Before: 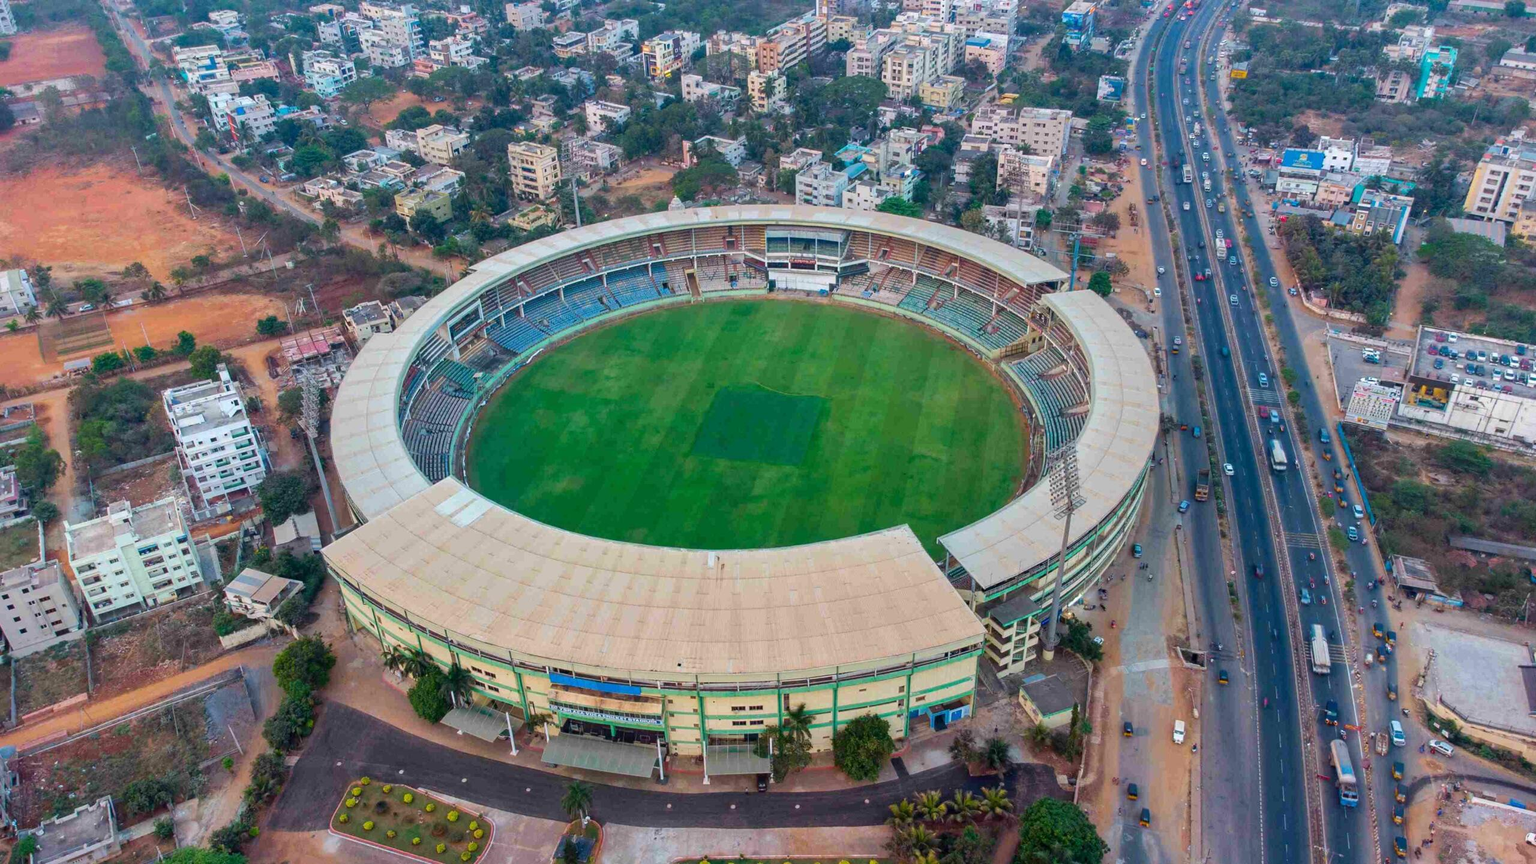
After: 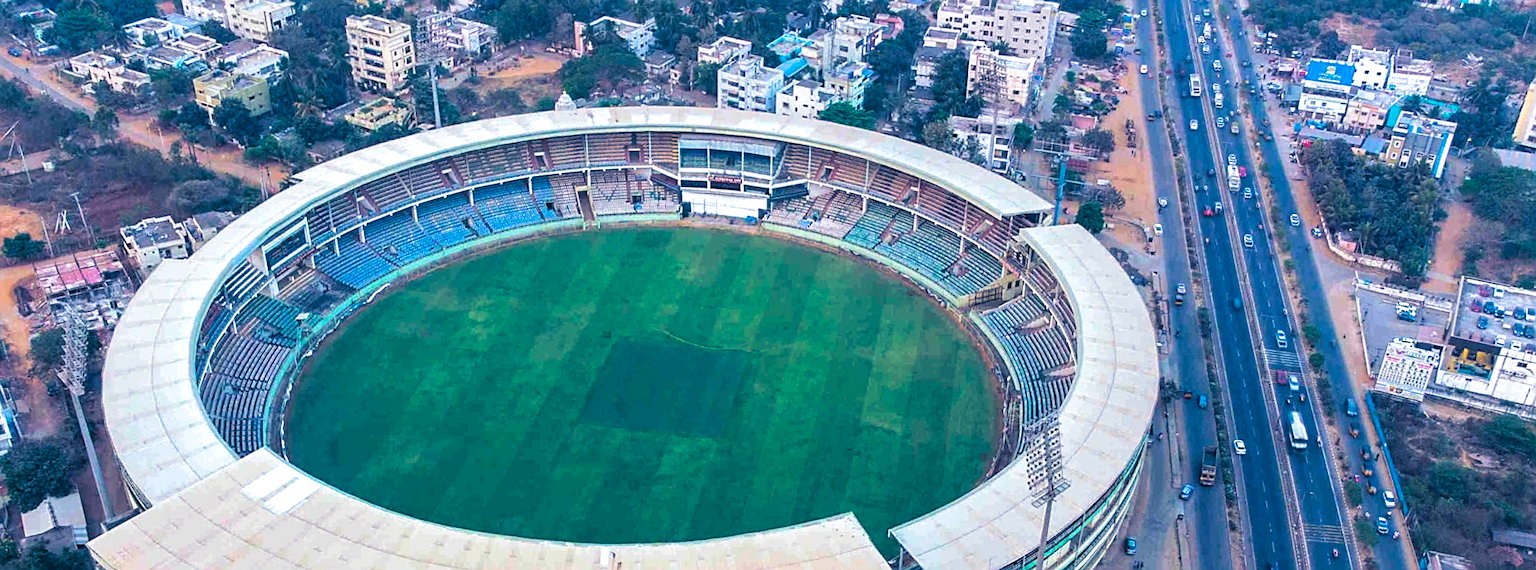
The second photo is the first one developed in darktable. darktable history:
exposure: black level correction 0, exposure 0.5 EV, compensate highlight preservation false
crop: left 18.38%, top 11.092%, right 2.134%, bottom 33.217%
split-toning: shadows › hue 226.8°, shadows › saturation 0.84
color balance rgb: perceptual saturation grading › global saturation 10%, global vibrance 10%
color calibration: illuminant as shot in camera, x 0.366, y 0.378, temperature 4425.7 K, saturation algorithm version 1 (2020)
rotate and perspective: rotation 0.679°, lens shift (horizontal) 0.136, crop left 0.009, crop right 0.991, crop top 0.078, crop bottom 0.95
sharpen: on, module defaults
